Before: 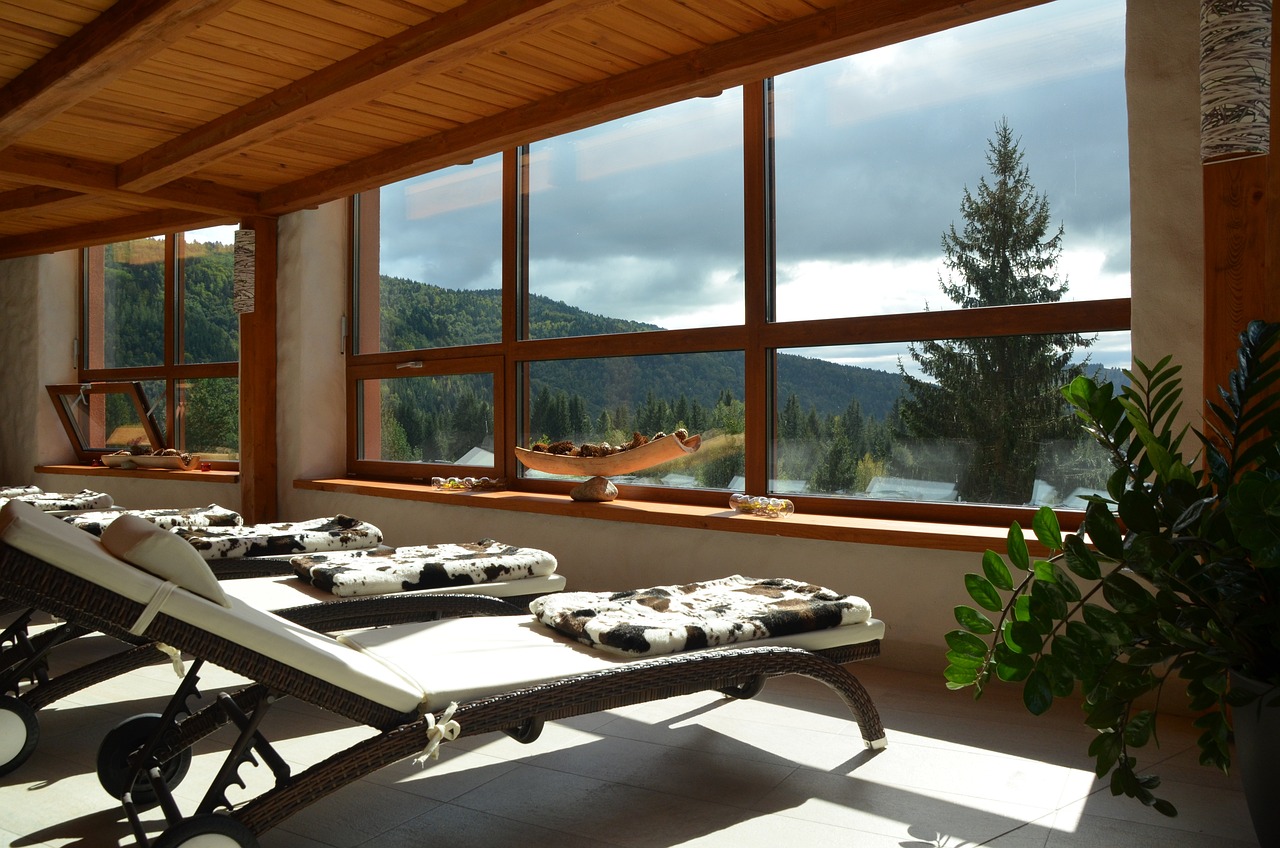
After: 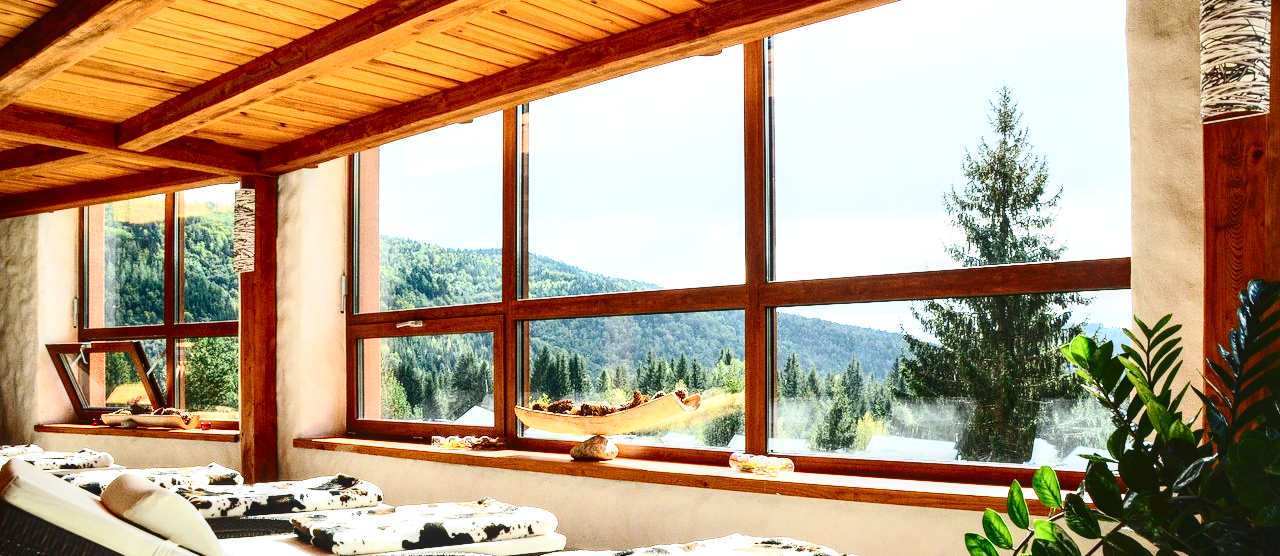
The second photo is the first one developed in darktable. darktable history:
white balance: red 0.976, blue 1.04
contrast brightness saturation: contrast 0.39, brightness 0.1
crop and rotate: top 4.848%, bottom 29.503%
base curve: curves: ch0 [(0, 0) (0.028, 0.03) (0.121, 0.232) (0.46, 0.748) (0.859, 0.968) (1, 1)], preserve colors none
exposure: black level correction 0, exposure 1.1 EV, compensate exposure bias true, compensate highlight preservation false
tone equalizer: on, module defaults
local contrast: detail 130%
